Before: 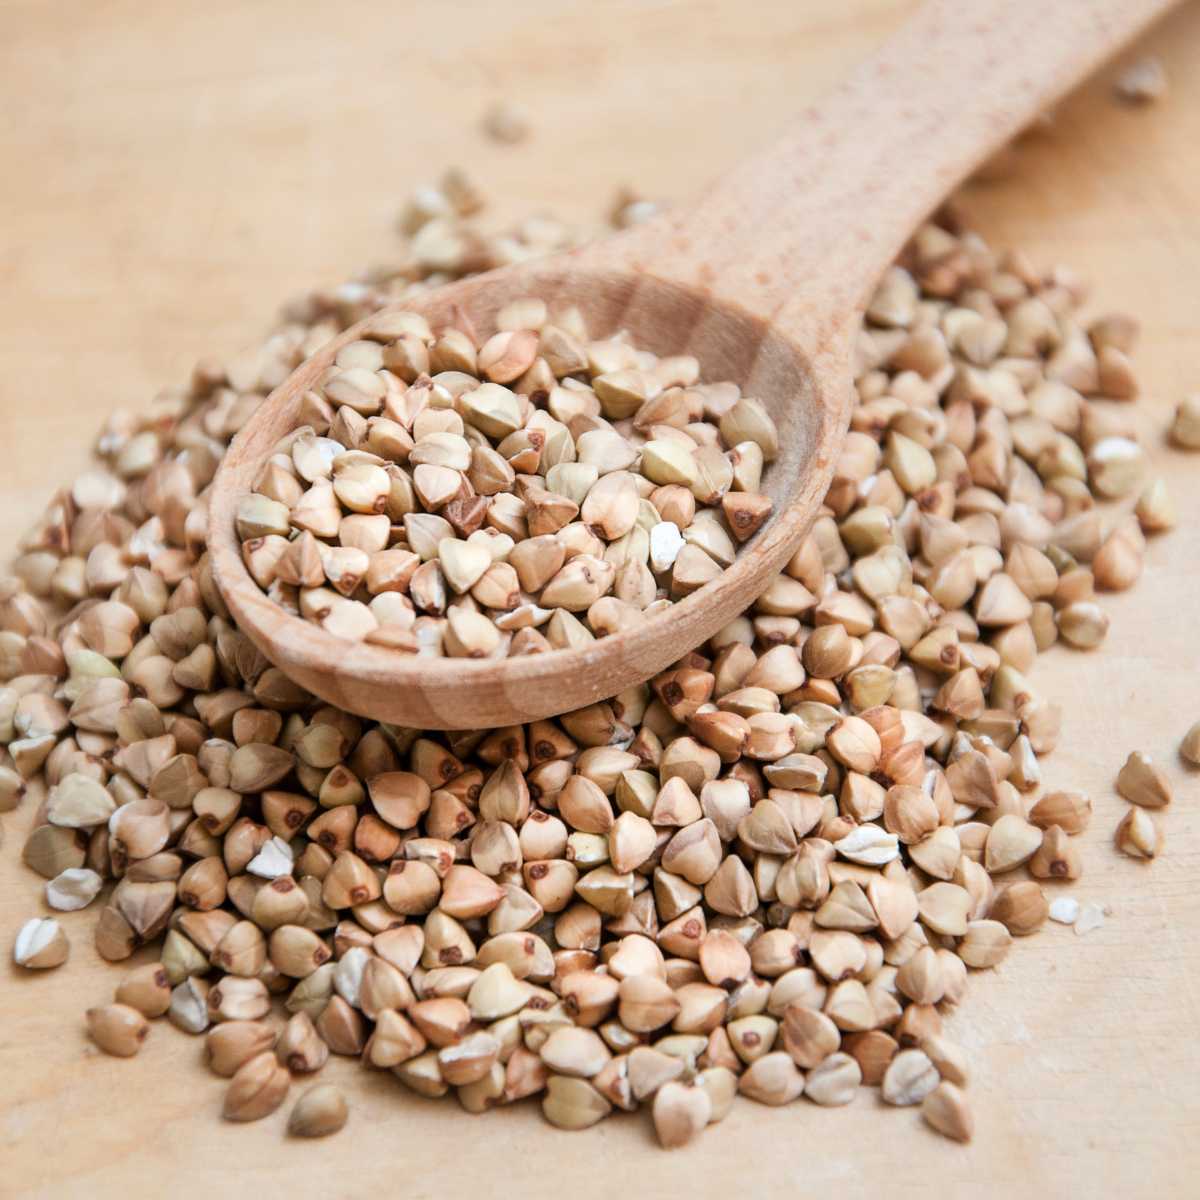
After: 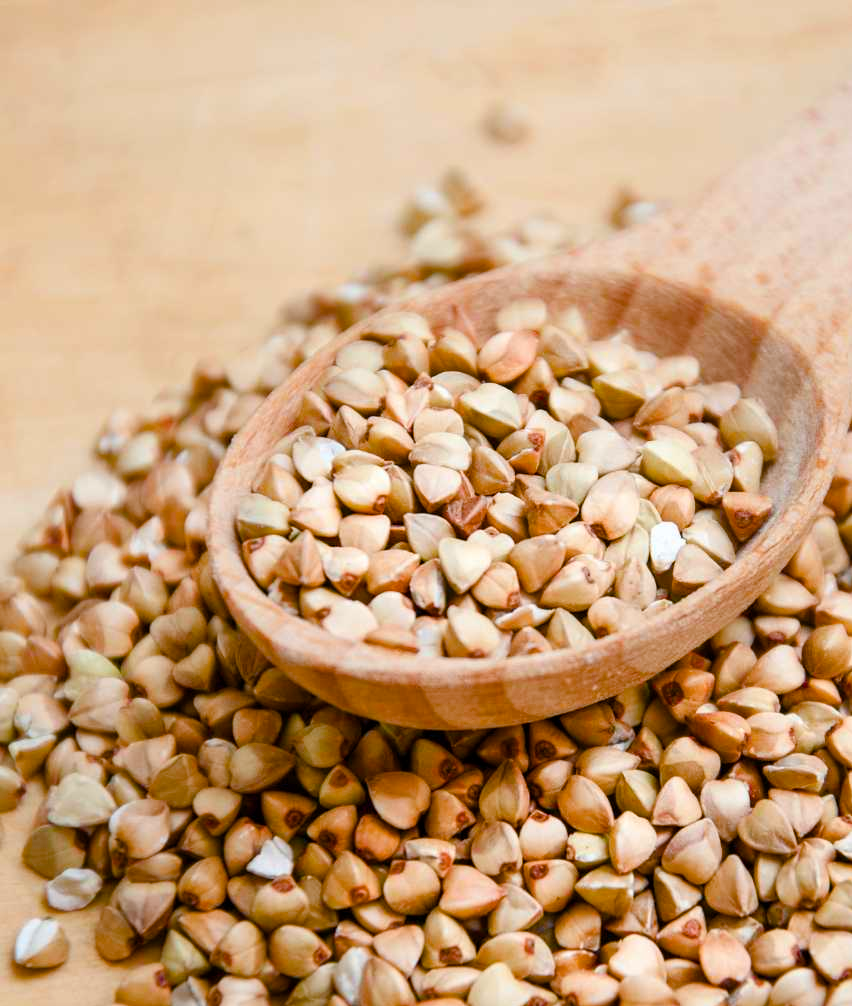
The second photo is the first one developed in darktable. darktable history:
crop: right 28.933%, bottom 16.104%
color balance rgb: linear chroma grading › global chroma 49.833%, perceptual saturation grading › global saturation 25.916%, perceptual saturation grading › highlights -50.233%, perceptual saturation grading › shadows 30.176%, global vibrance 10.043%
